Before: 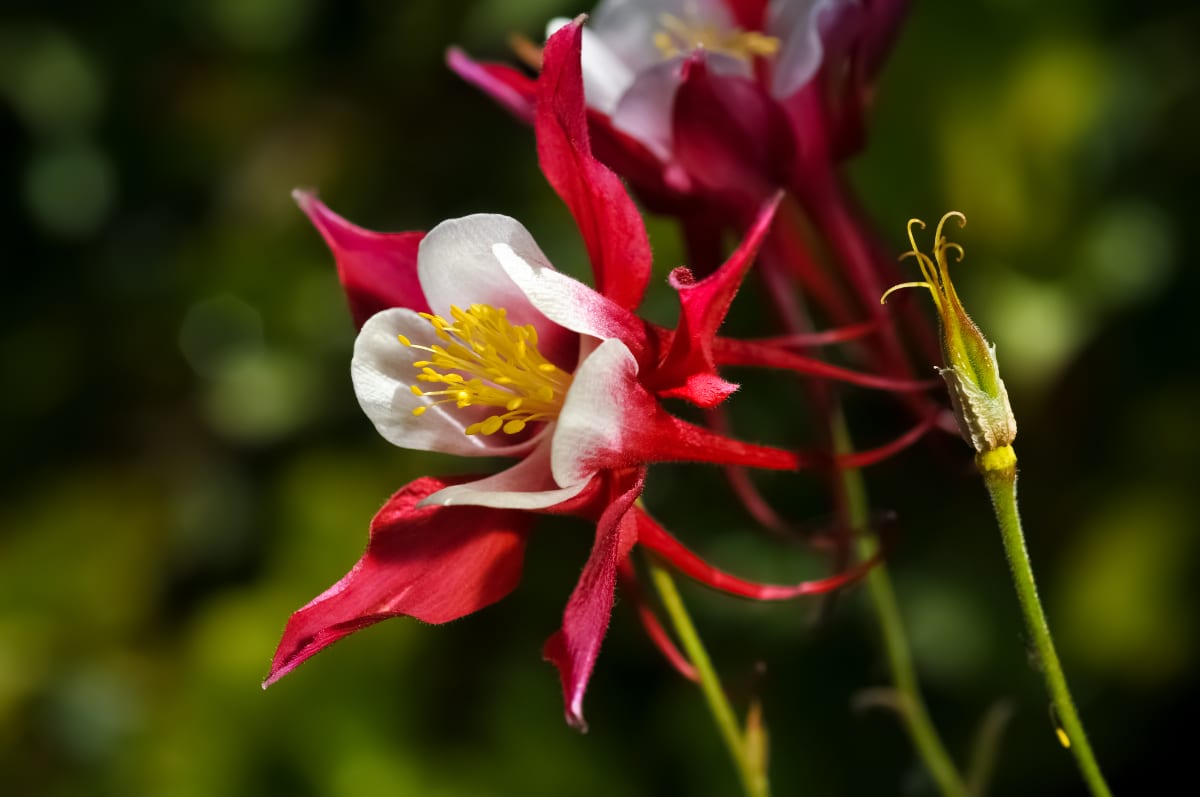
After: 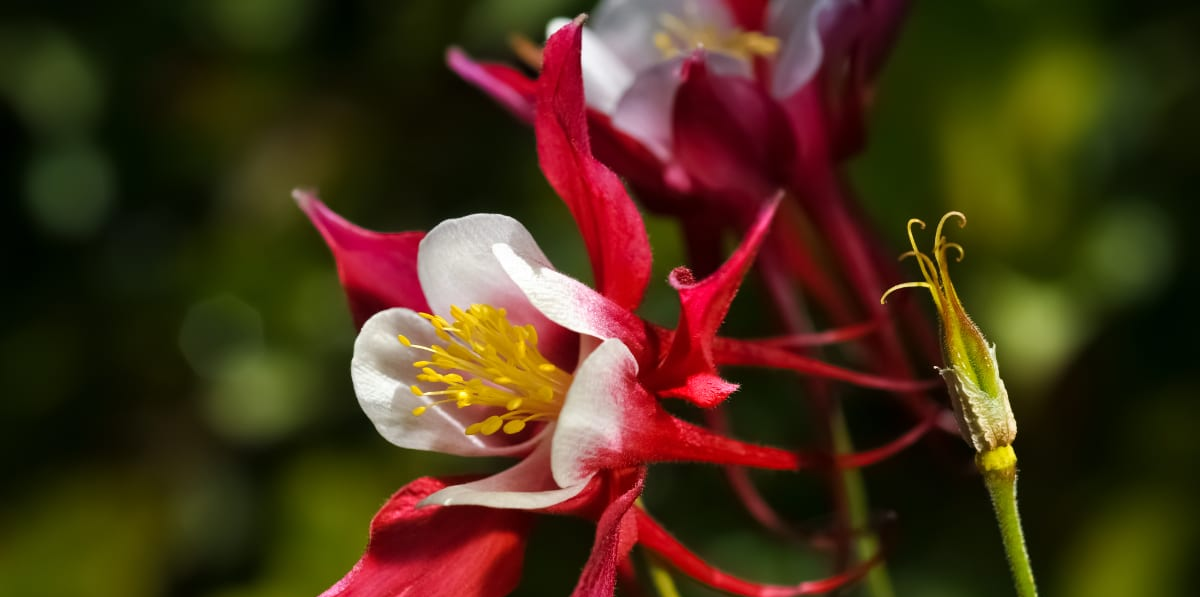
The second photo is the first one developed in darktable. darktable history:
crop: bottom 24.99%
